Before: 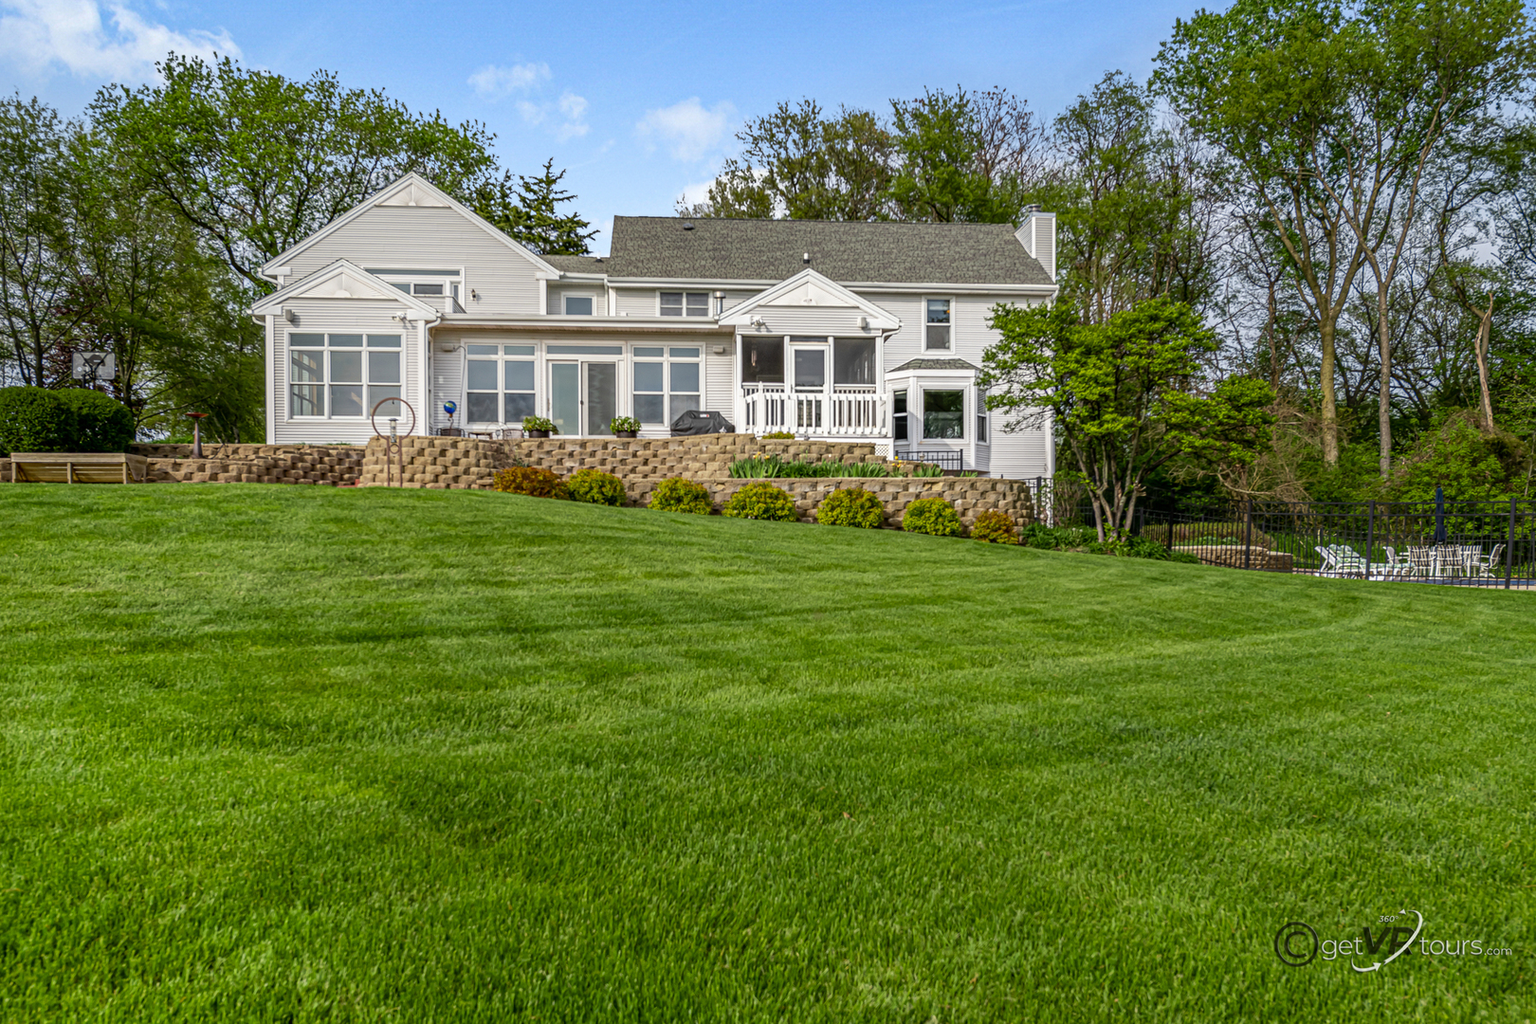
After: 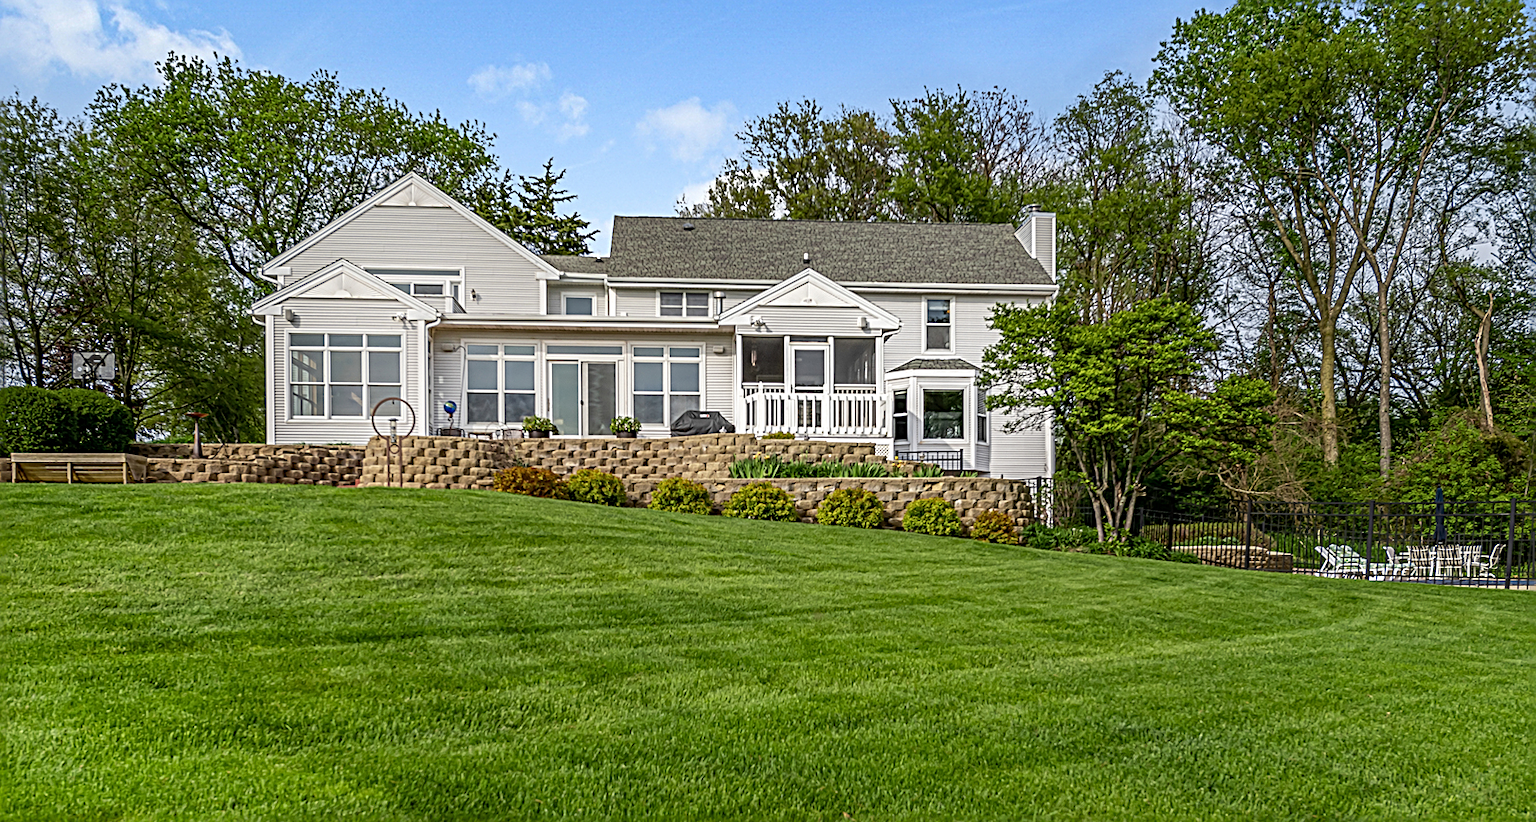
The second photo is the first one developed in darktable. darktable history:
crop: bottom 19.589%
sharpen: radius 2.573, amount 0.7
